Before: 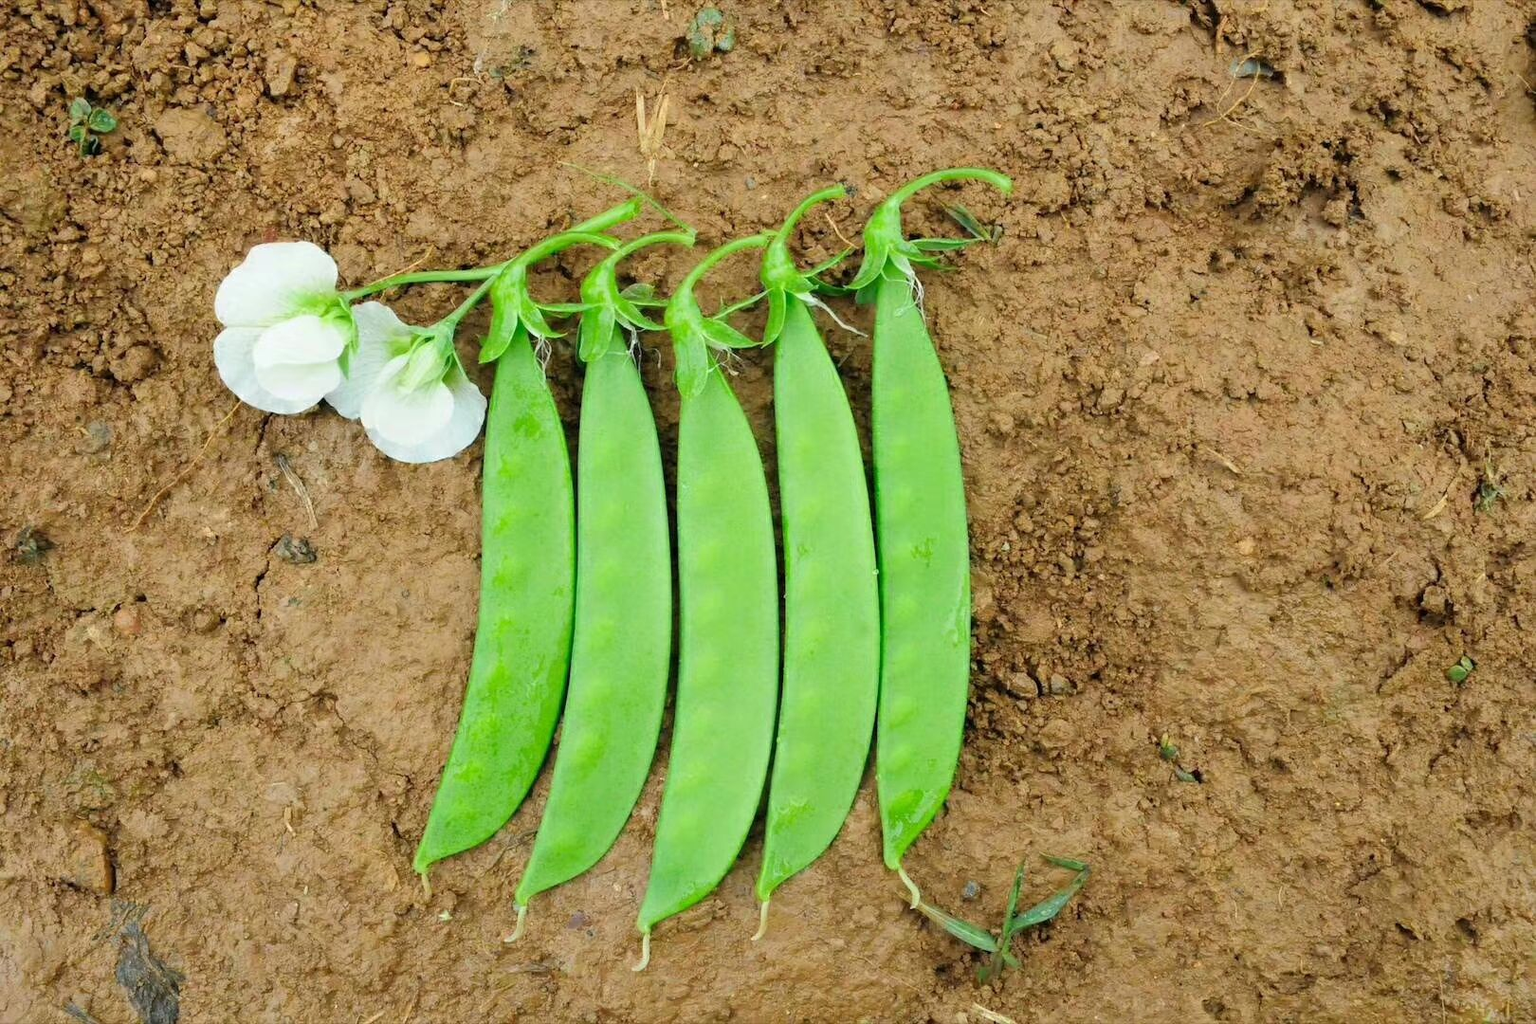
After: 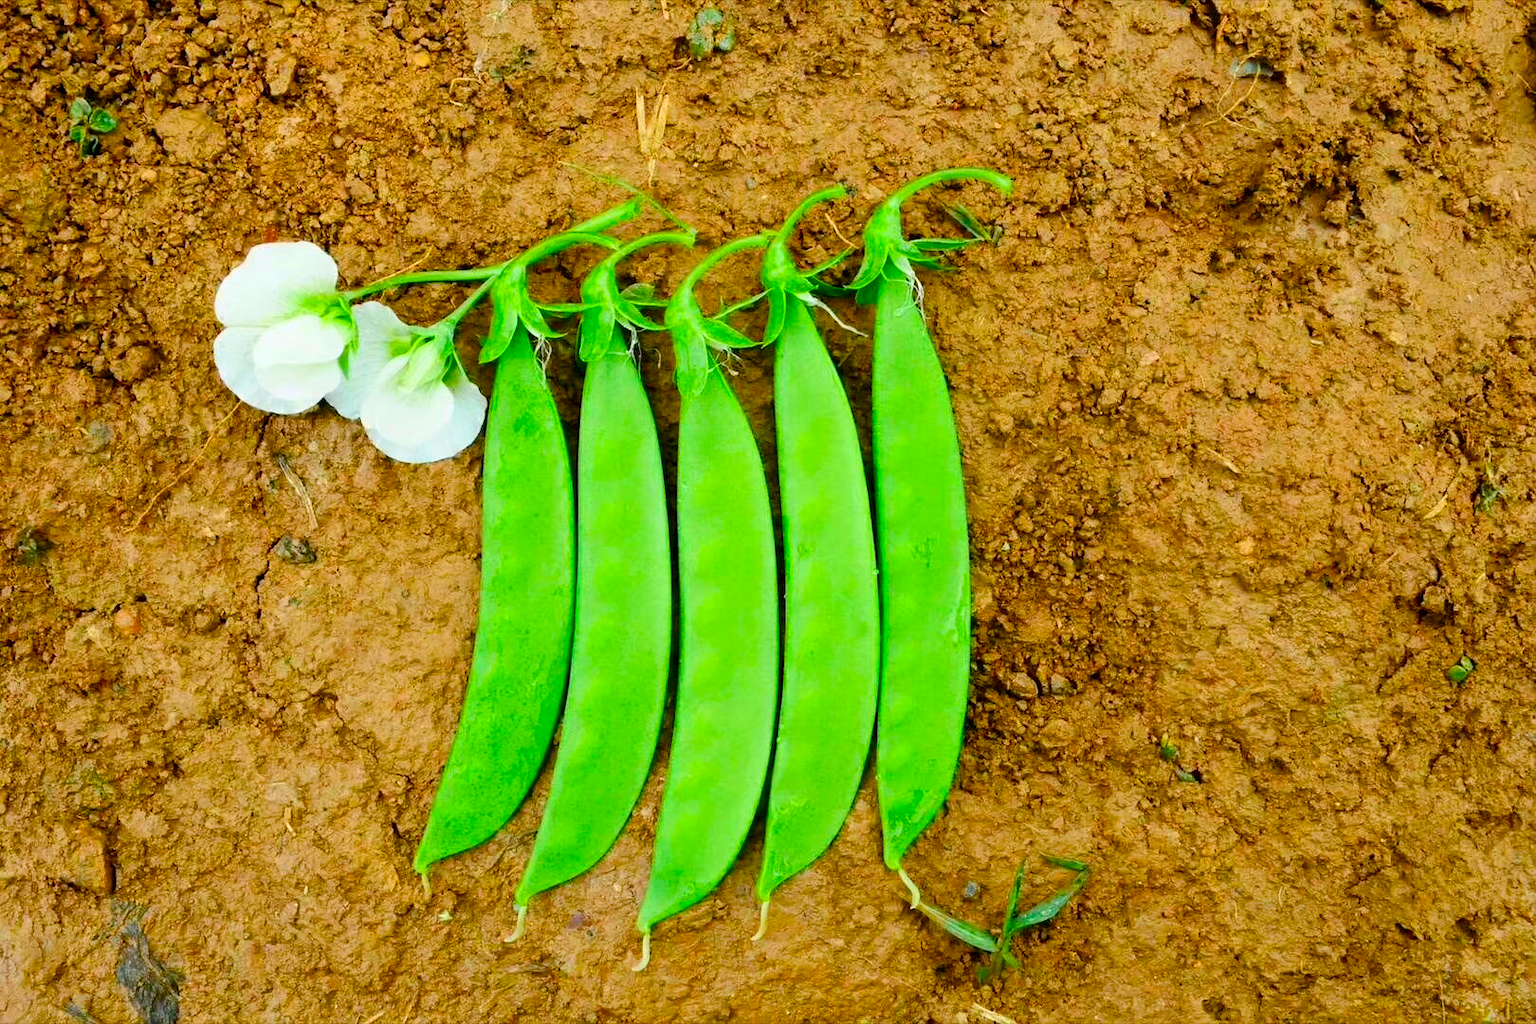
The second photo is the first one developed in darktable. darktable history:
exposure: black level correction 0.001, compensate highlight preservation false
color balance rgb: perceptual saturation grading › global saturation 35%, perceptual saturation grading › highlights -25%, perceptual saturation grading › shadows 50%
contrast brightness saturation: contrast 0.16, saturation 0.32
